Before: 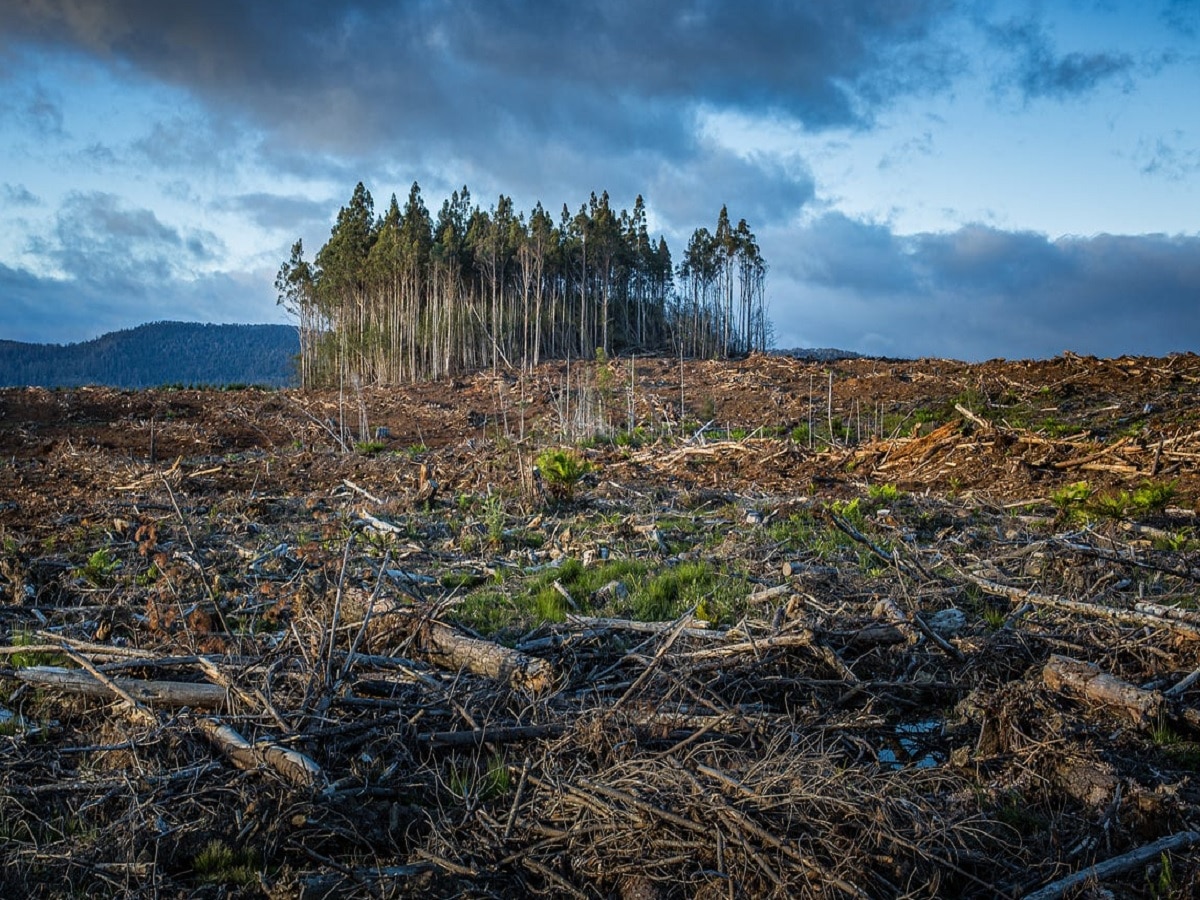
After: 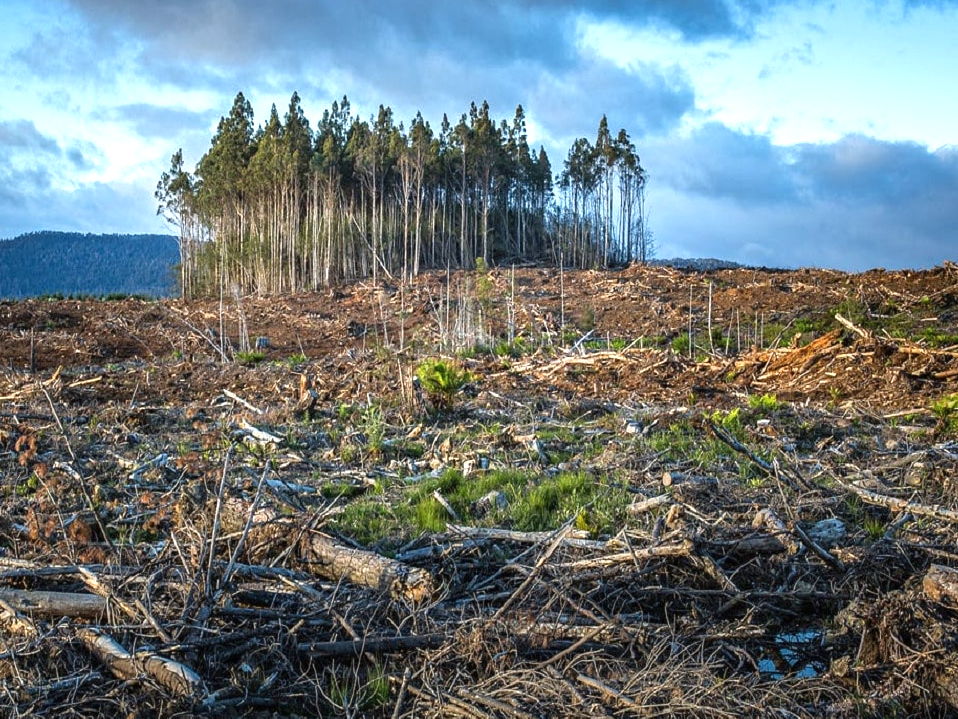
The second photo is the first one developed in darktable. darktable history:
exposure: black level correction 0, exposure 0.7 EV, compensate exposure bias true, compensate highlight preservation false
crop and rotate: left 10.071%, top 10.071%, right 10.02%, bottom 10.02%
